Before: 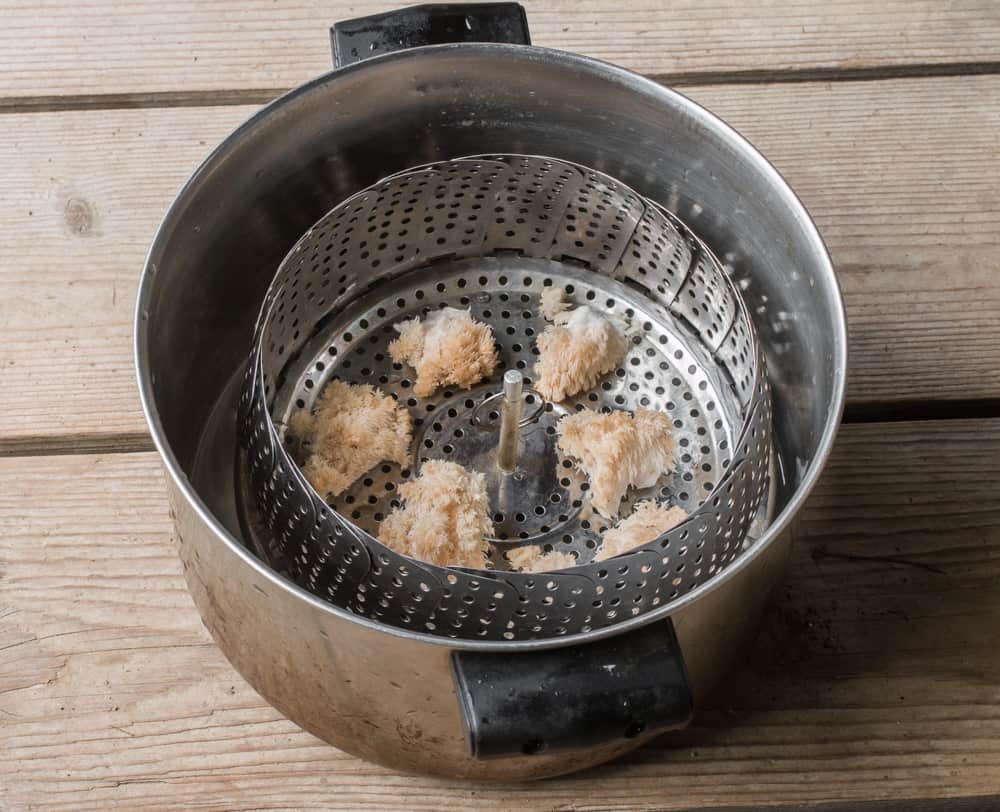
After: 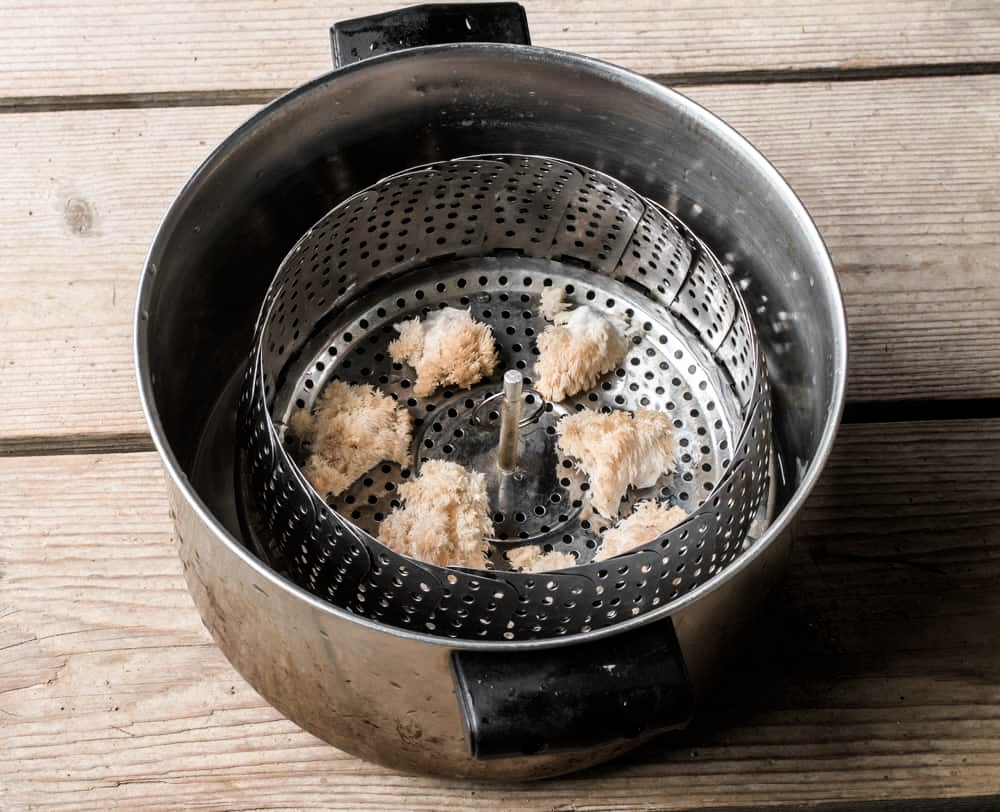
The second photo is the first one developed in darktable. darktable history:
filmic rgb: black relative exposure -6.38 EV, white relative exposure 2.43 EV, target white luminance 99.91%, hardness 5.3, latitude 0.654%, contrast 1.425, highlights saturation mix 1.88%, contrast in shadows safe
